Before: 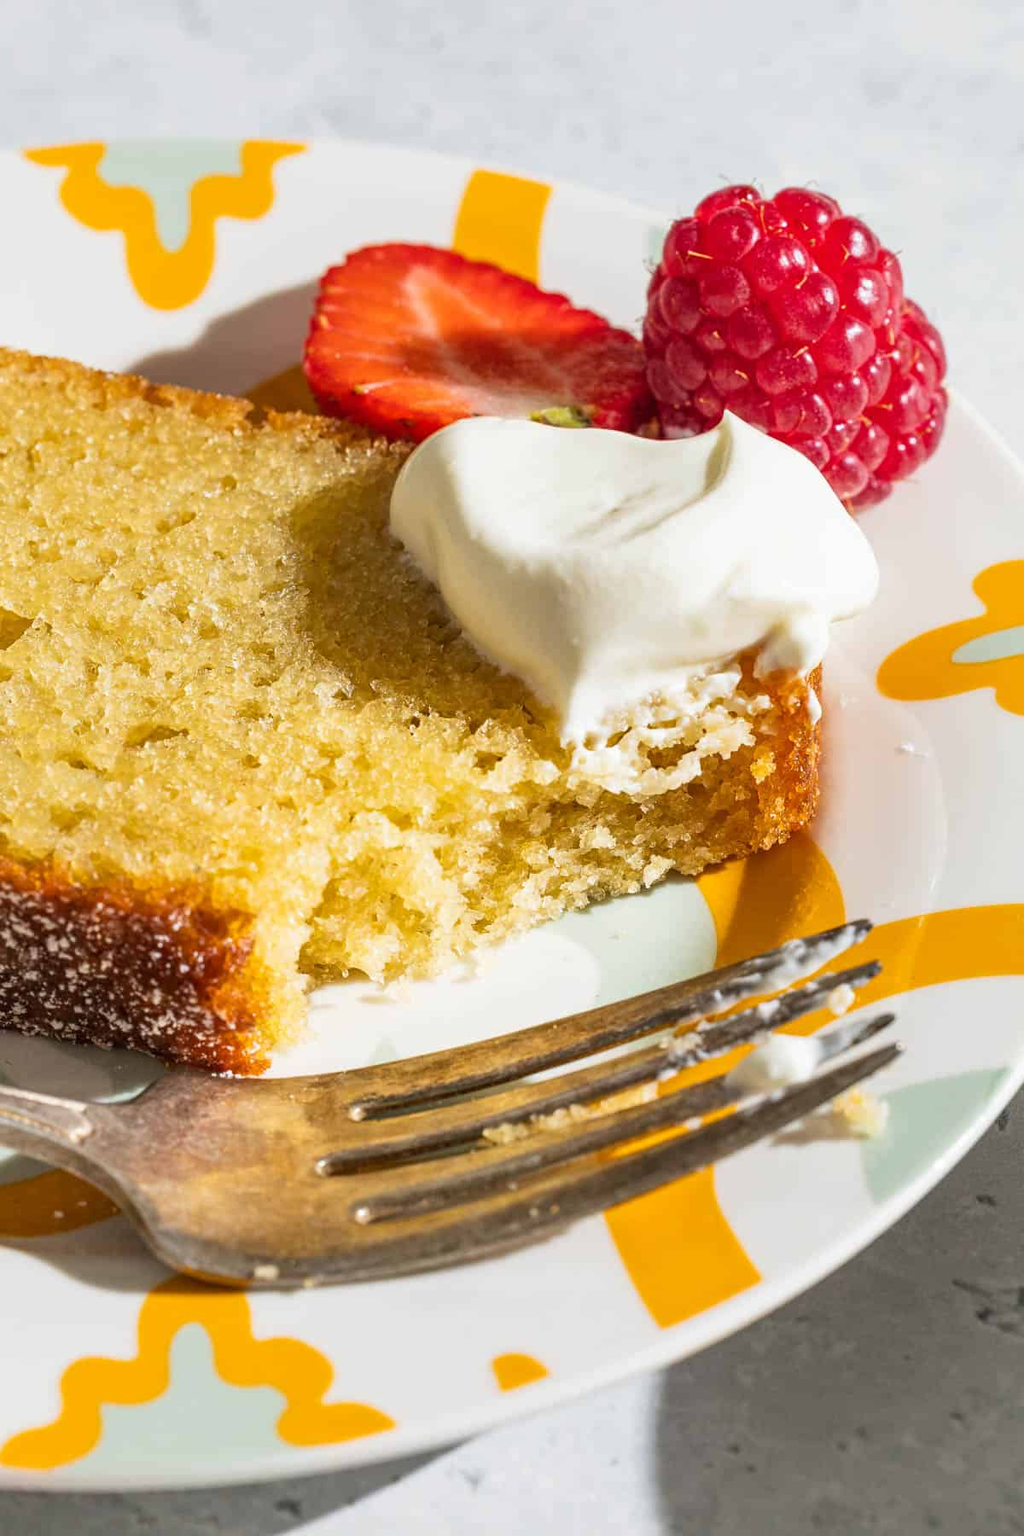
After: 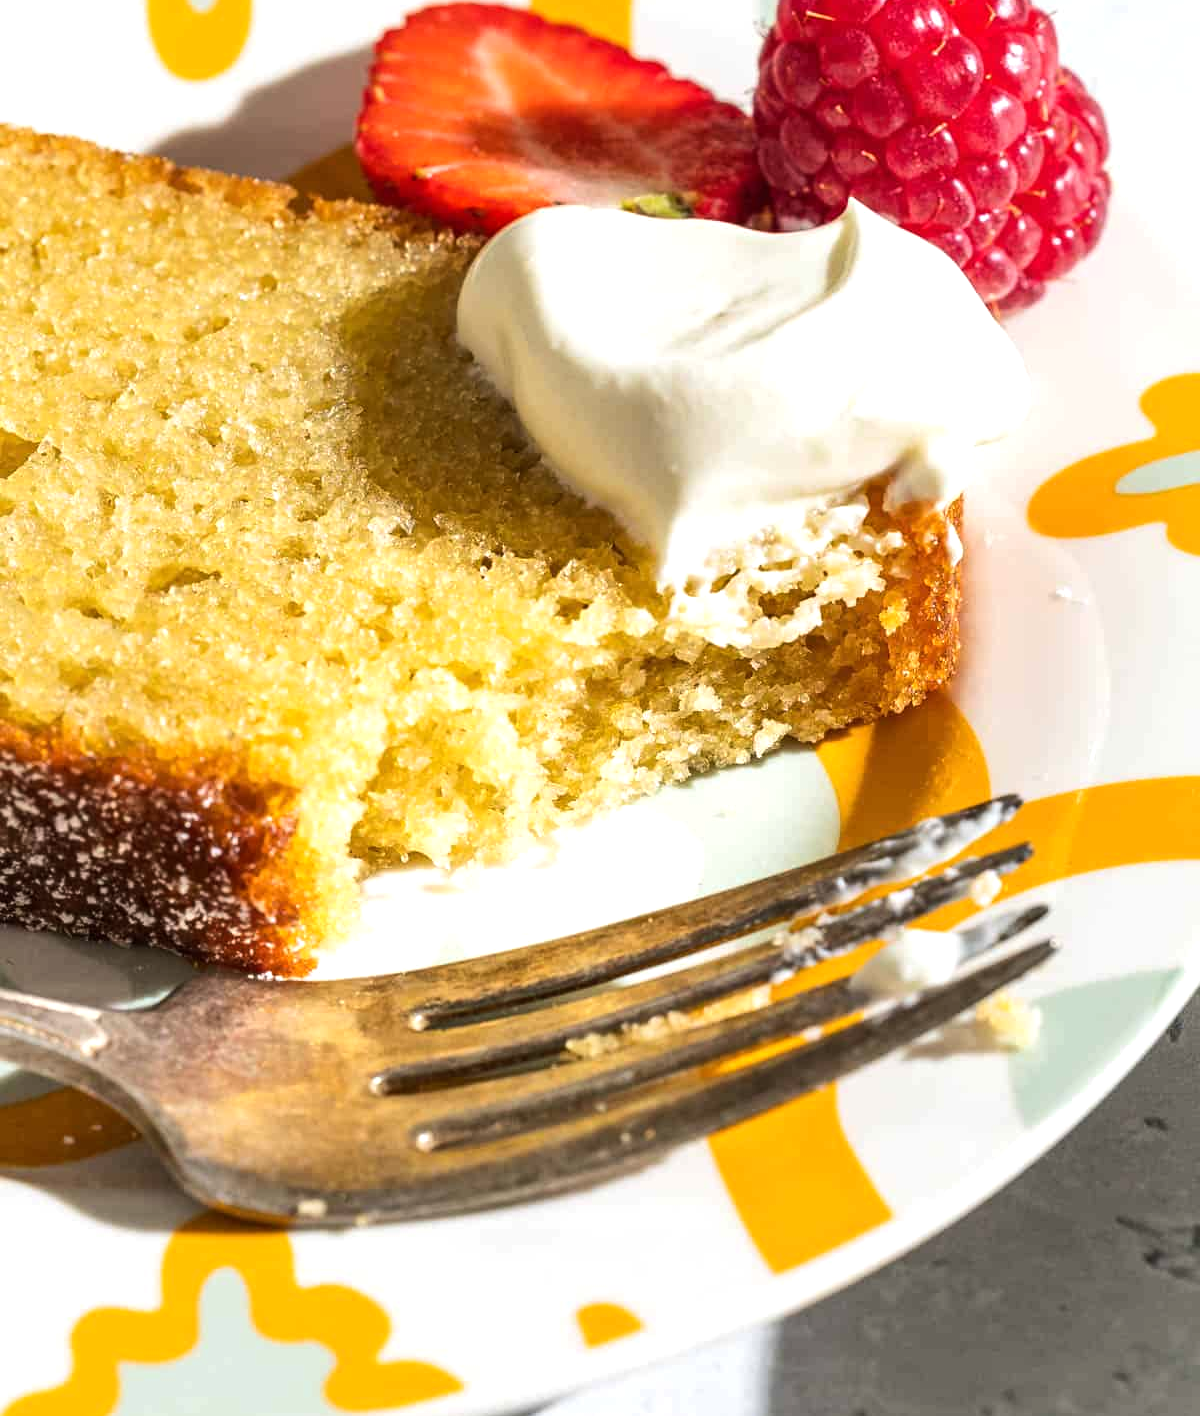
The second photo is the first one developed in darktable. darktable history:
tone equalizer: -8 EV -0.417 EV, -7 EV -0.389 EV, -6 EV -0.333 EV, -5 EV -0.222 EV, -3 EV 0.222 EV, -2 EV 0.333 EV, -1 EV 0.389 EV, +0 EV 0.417 EV, edges refinement/feathering 500, mask exposure compensation -1.57 EV, preserve details no
crop and rotate: top 15.774%, bottom 5.506%
